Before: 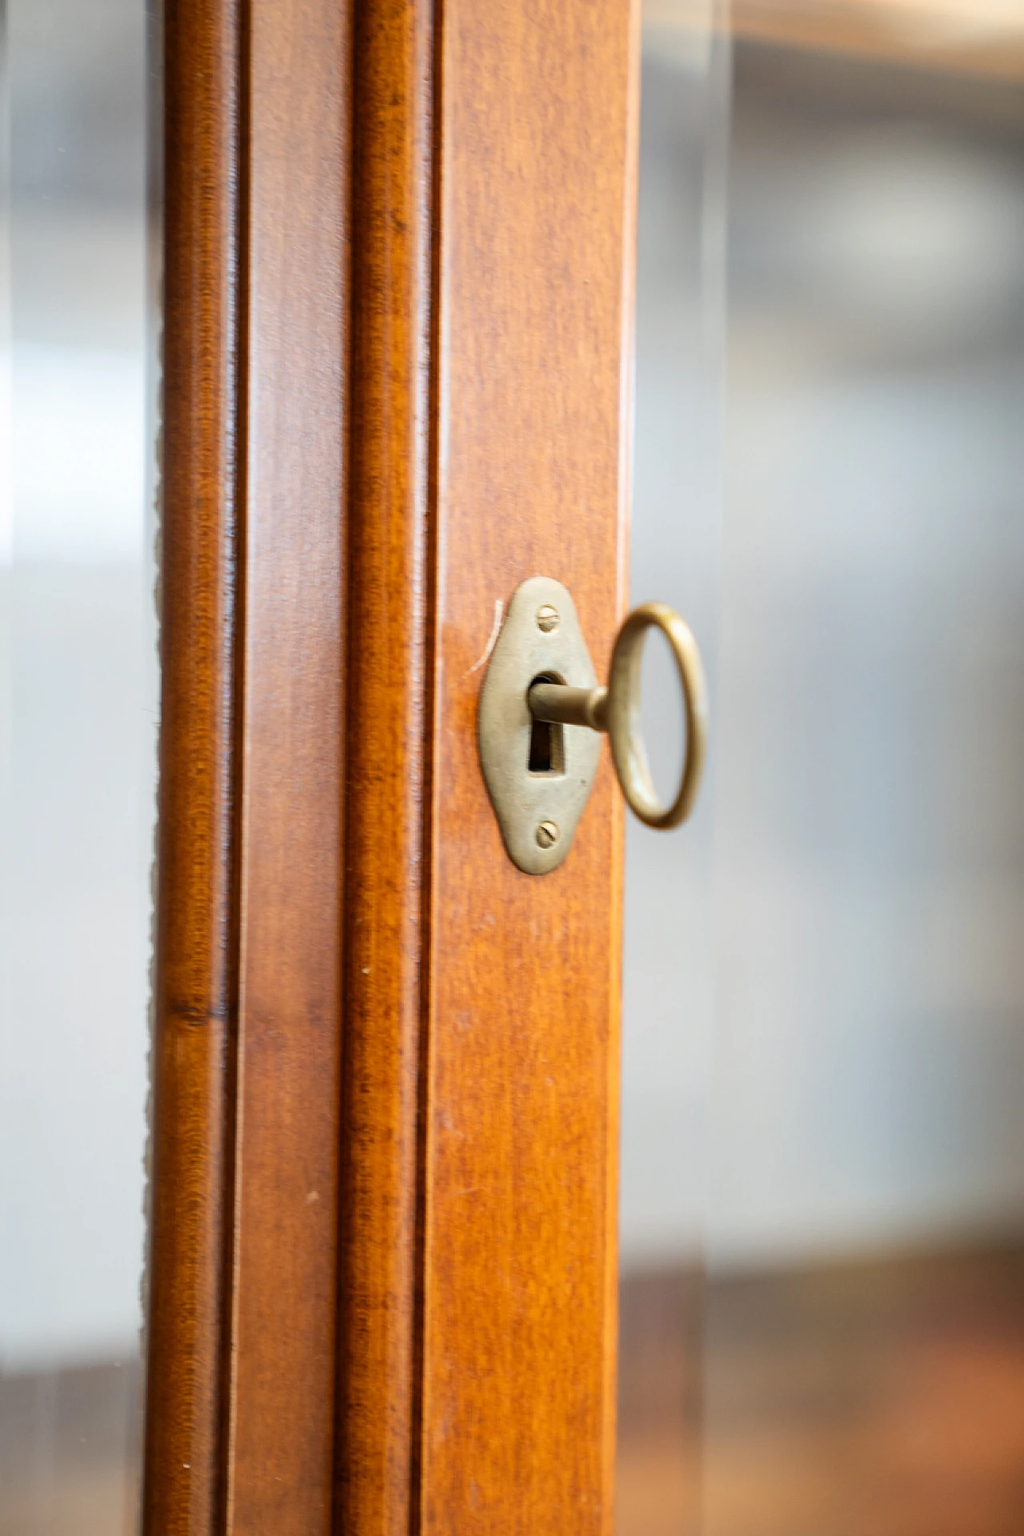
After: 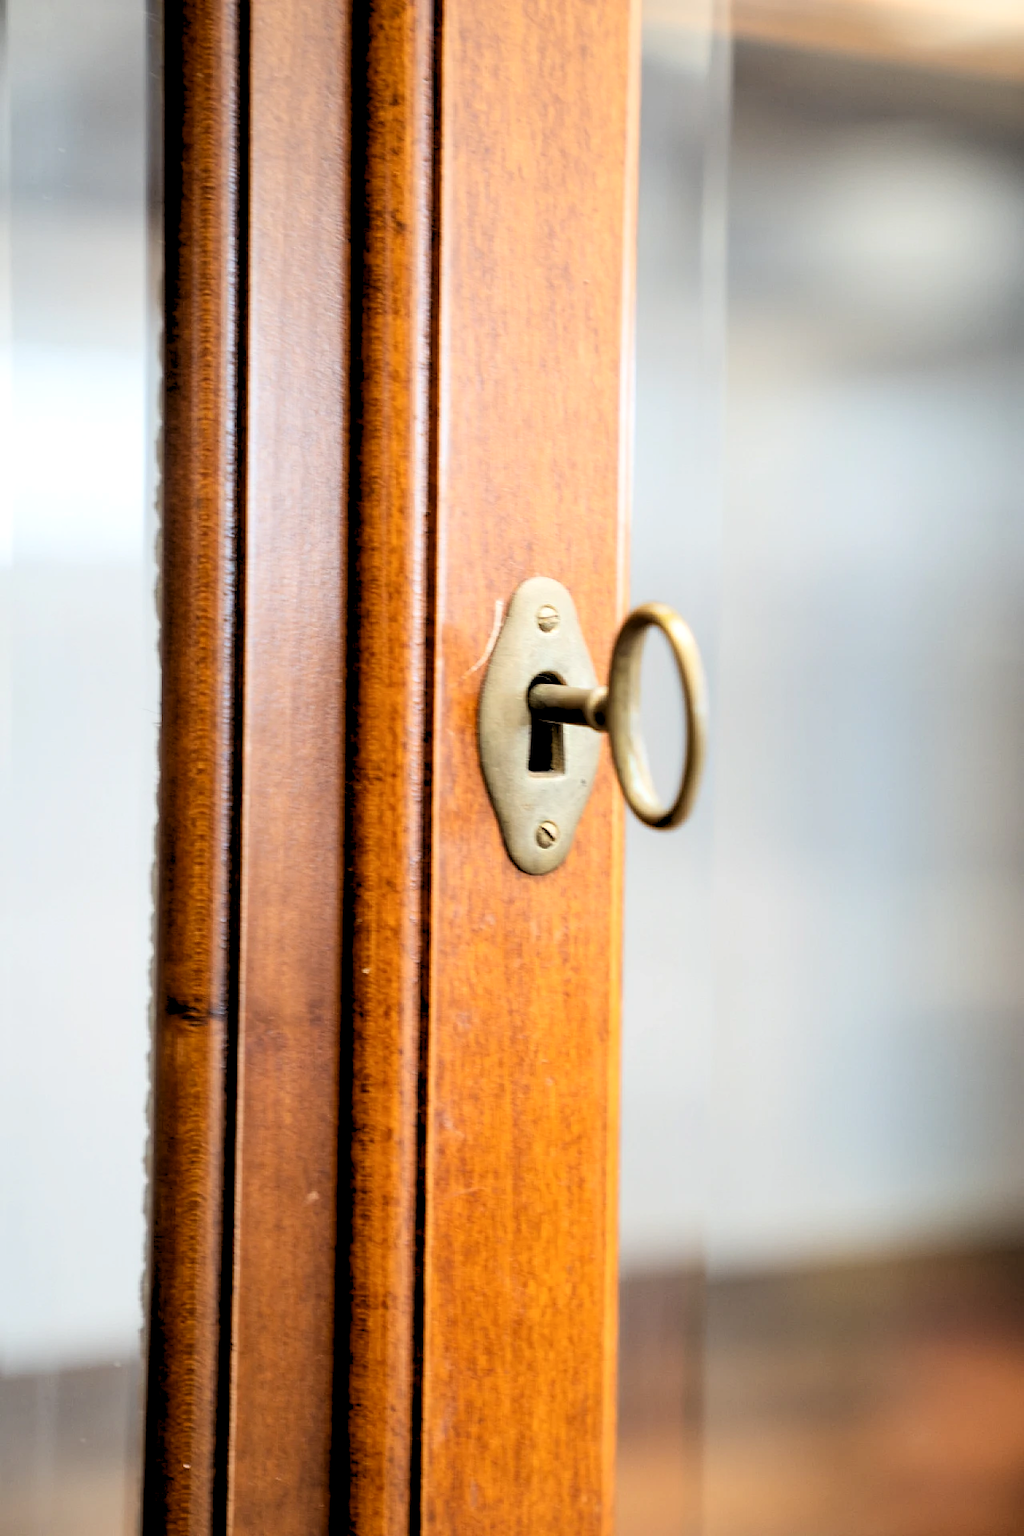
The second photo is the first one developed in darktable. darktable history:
contrast brightness saturation: contrast 0.14
exposure: exposure 0 EV, compensate highlight preservation false
rgb levels: levels [[0.029, 0.461, 0.922], [0, 0.5, 1], [0, 0.5, 1]]
levels: levels [0, 0.498, 1]
